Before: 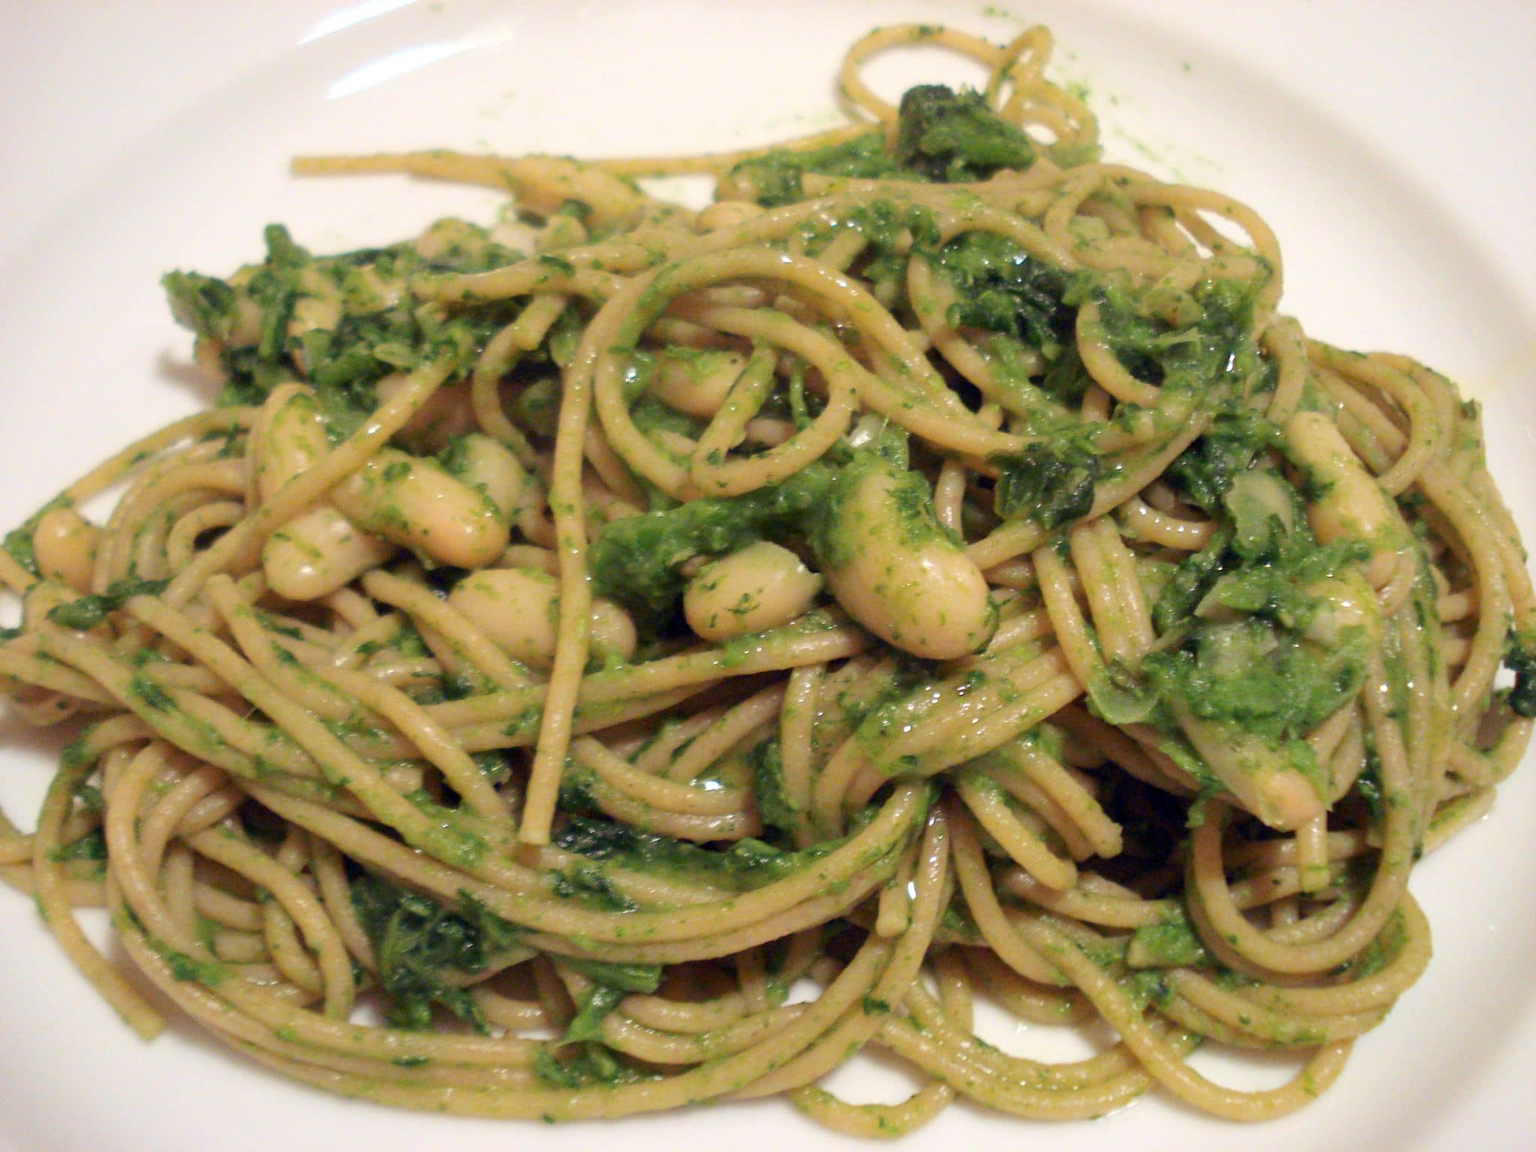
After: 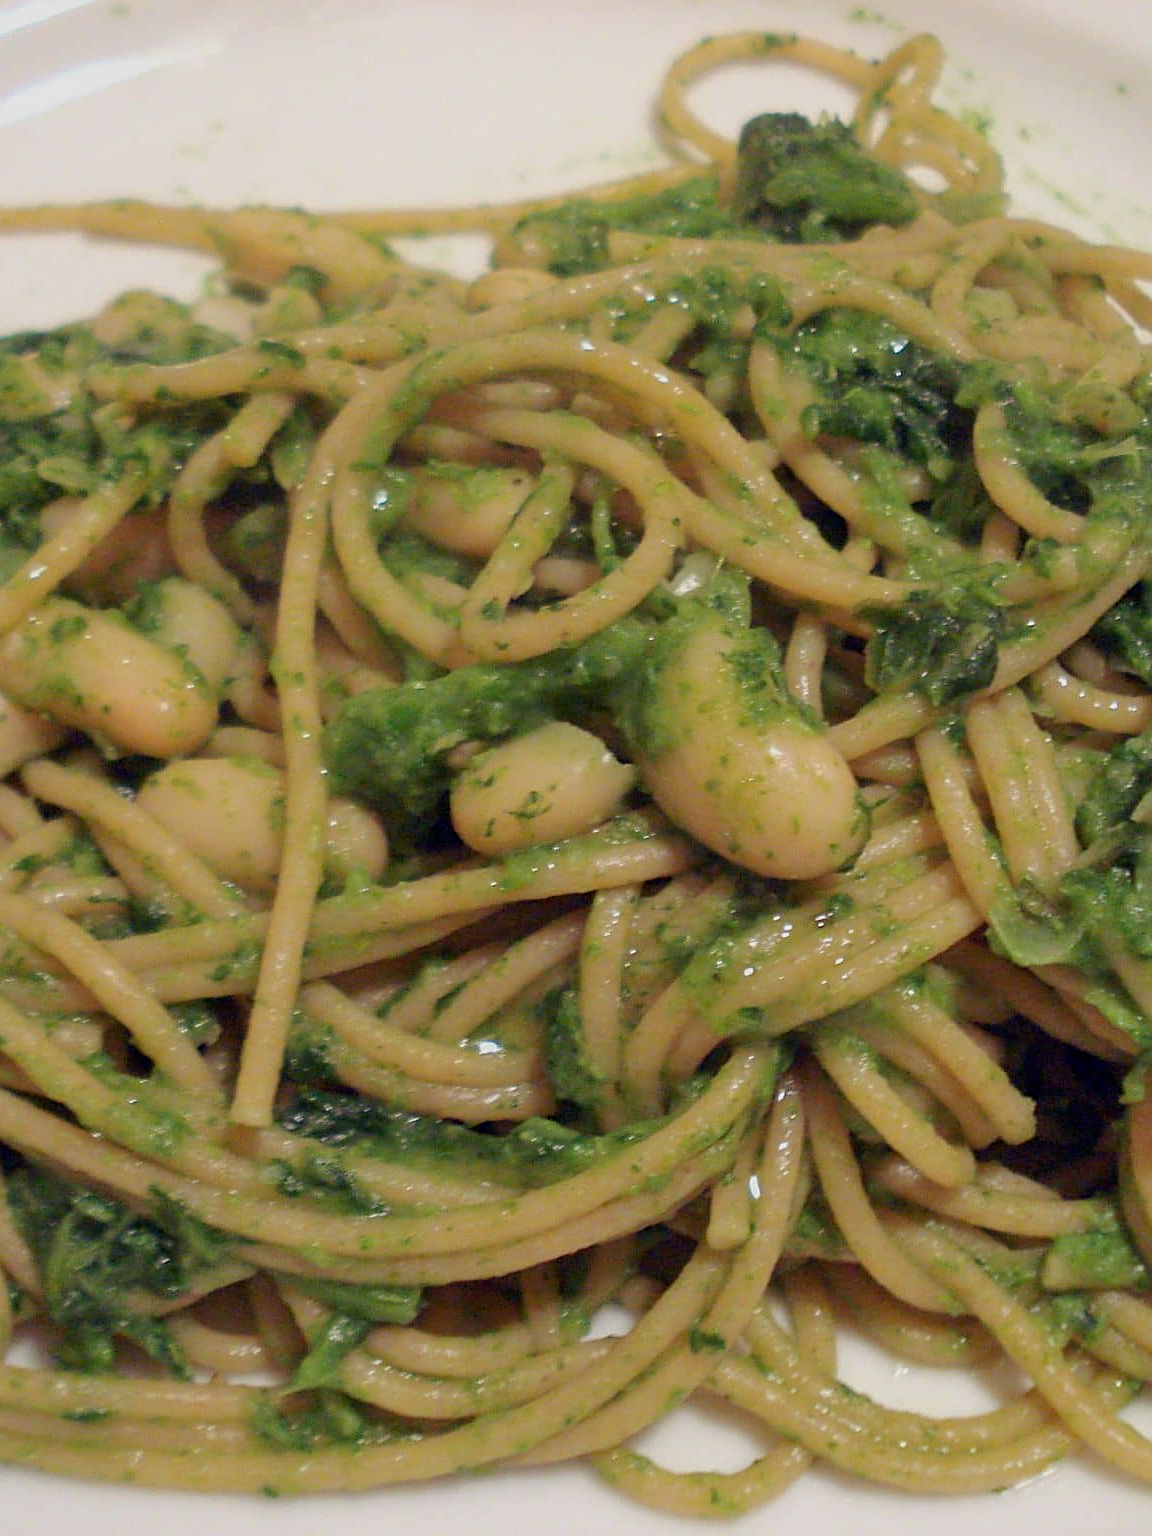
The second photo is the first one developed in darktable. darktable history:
crop and rotate: left 22.516%, right 21.234%
tone equalizer: -8 EV 0.25 EV, -7 EV 0.417 EV, -6 EV 0.417 EV, -5 EV 0.25 EV, -3 EV -0.25 EV, -2 EV -0.417 EV, -1 EV -0.417 EV, +0 EV -0.25 EV, edges refinement/feathering 500, mask exposure compensation -1.57 EV, preserve details guided filter
sharpen: on, module defaults
